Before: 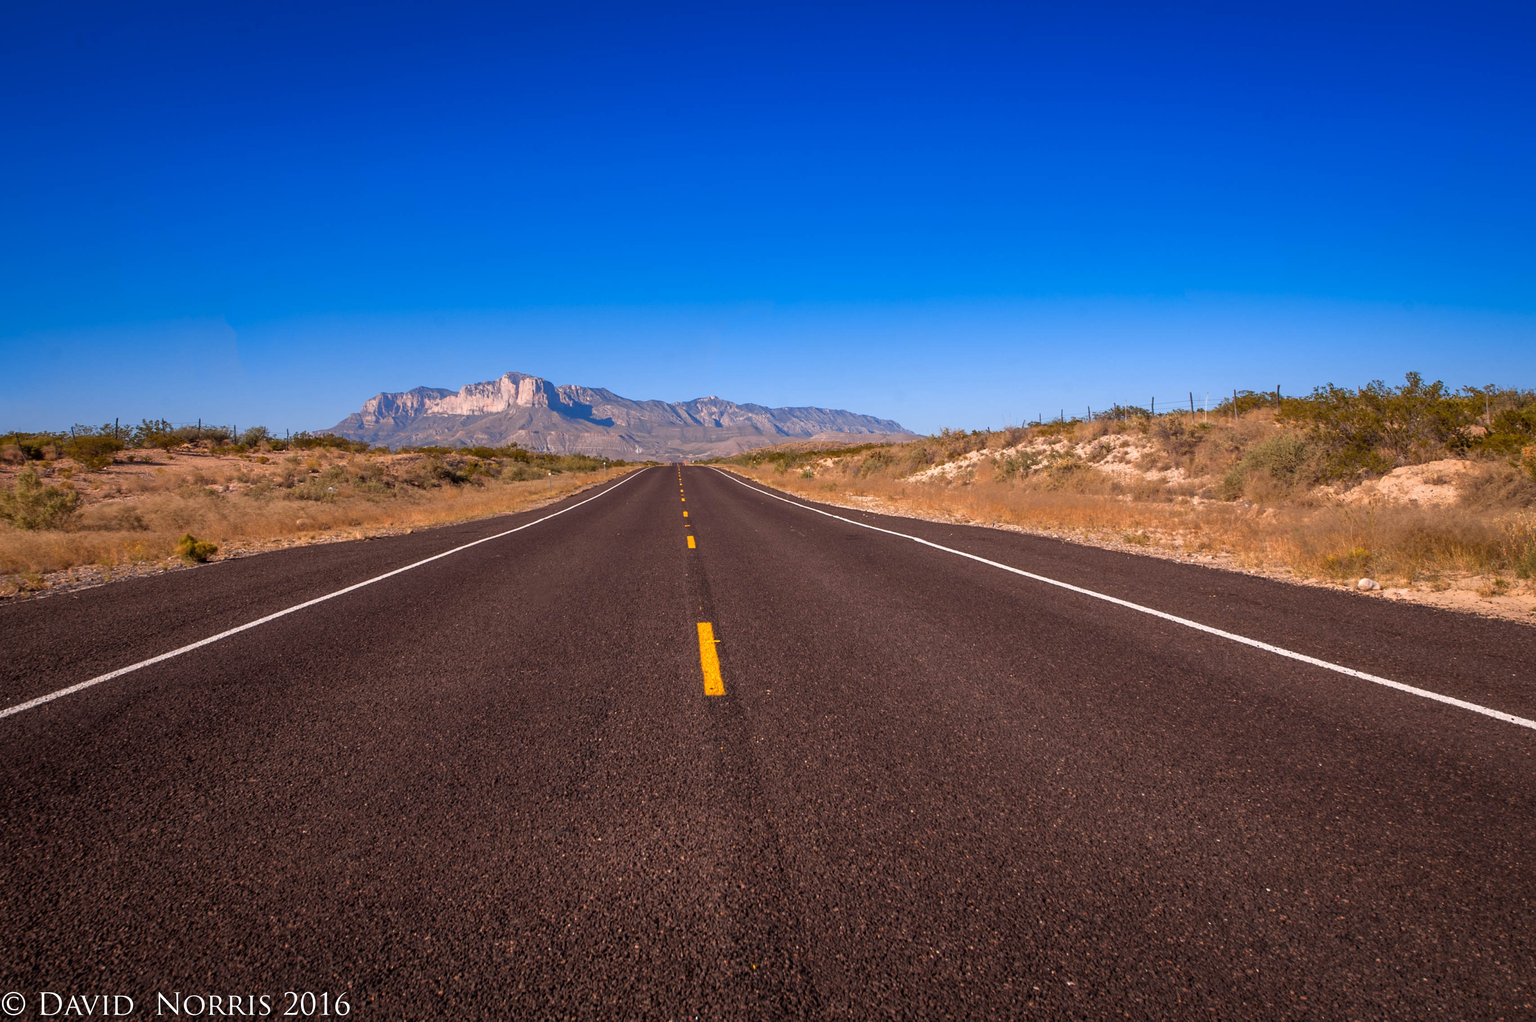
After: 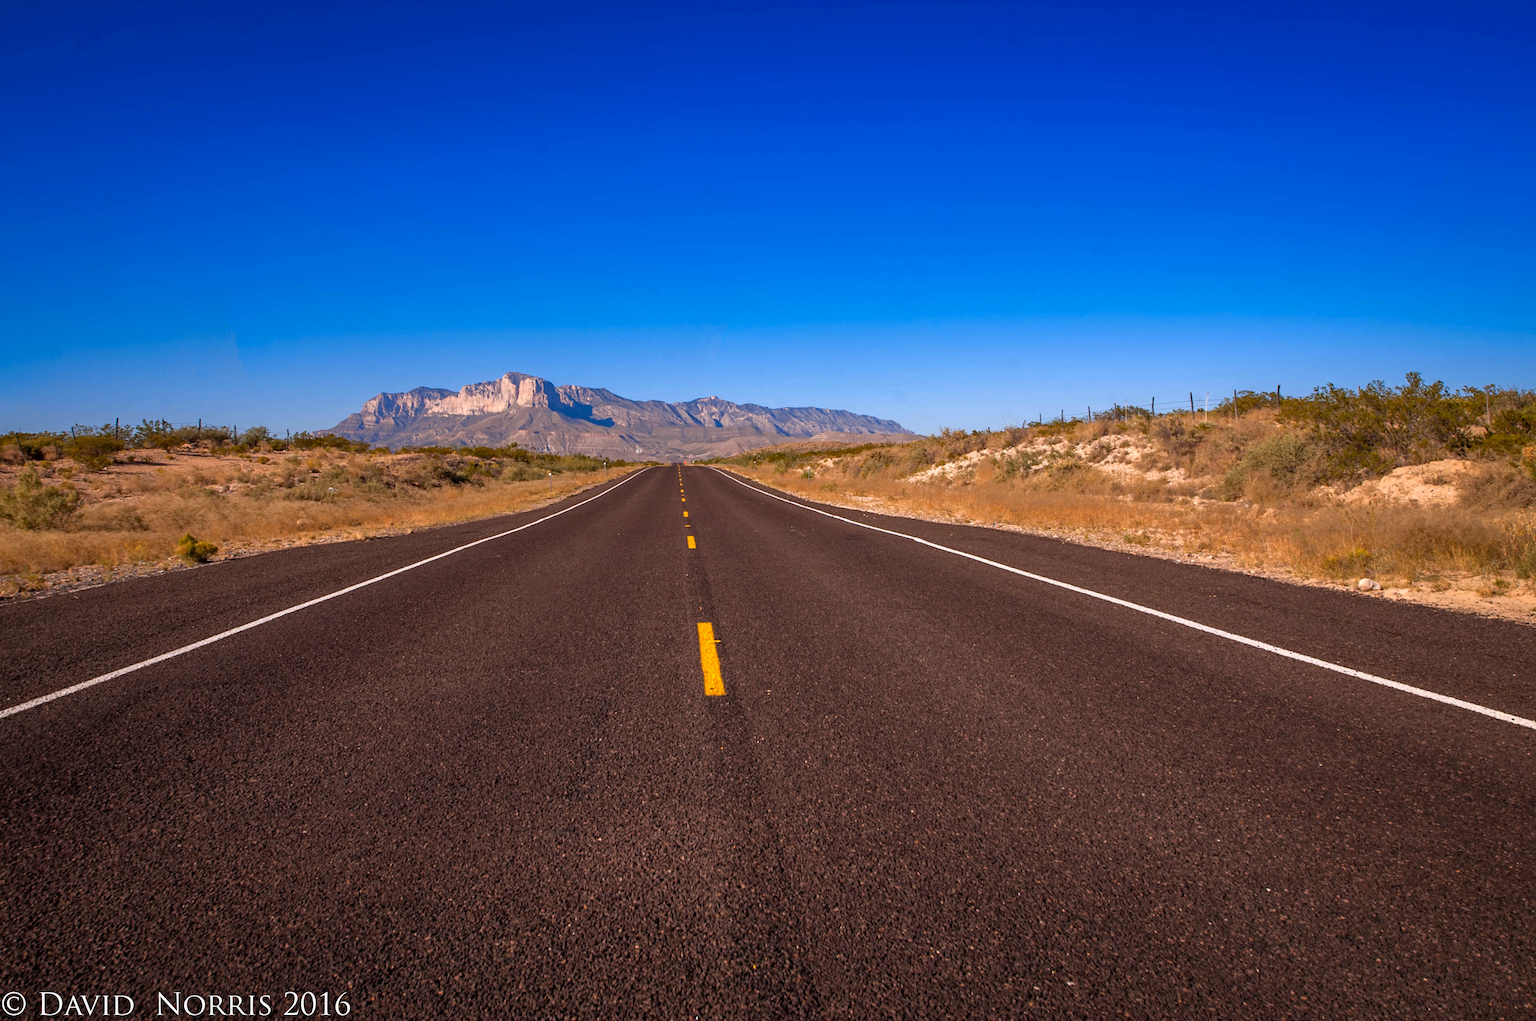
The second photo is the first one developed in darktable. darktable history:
haze removal: strength 0.285, distance 0.246, compatibility mode true, adaptive false
